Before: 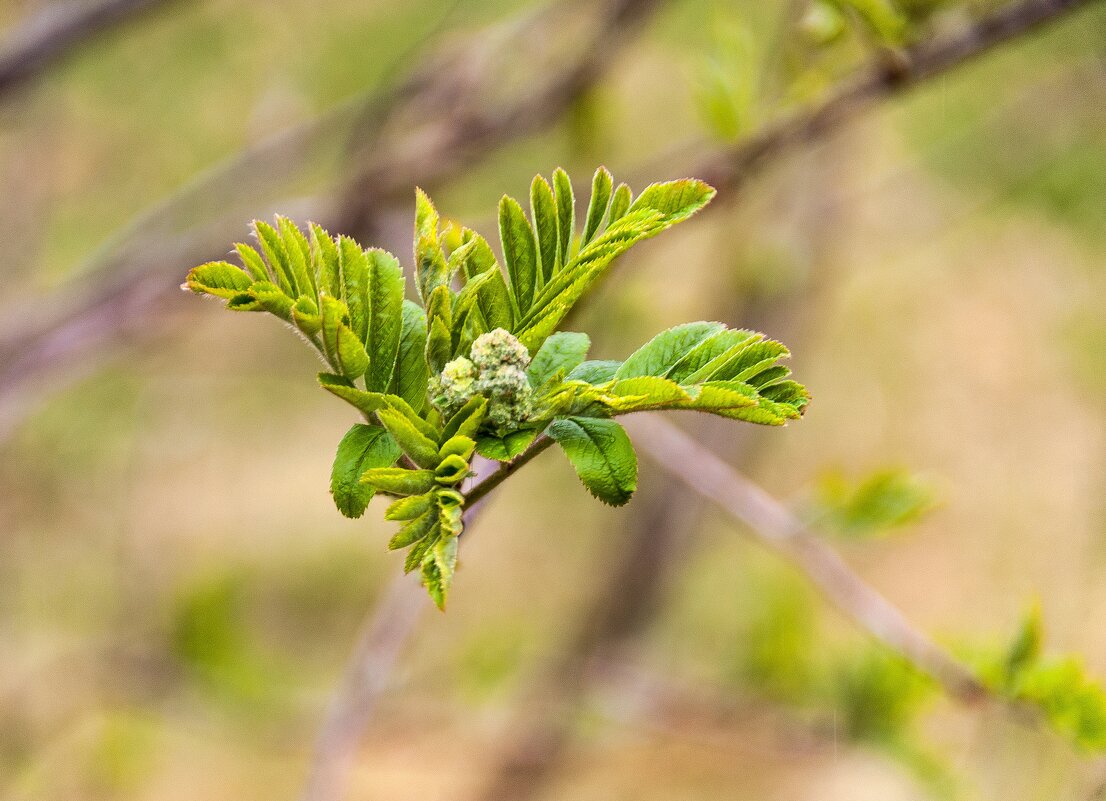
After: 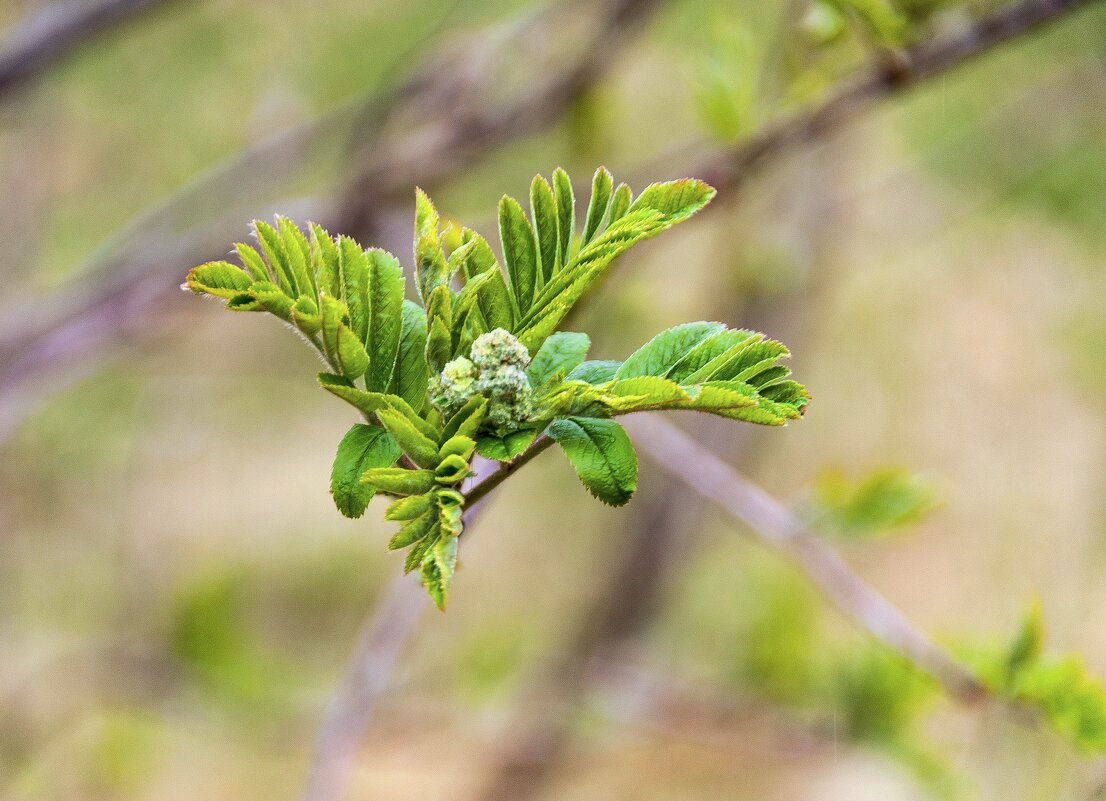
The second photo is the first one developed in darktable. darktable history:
color calibration: x 0.372, y 0.386, temperature 4284.24 K
